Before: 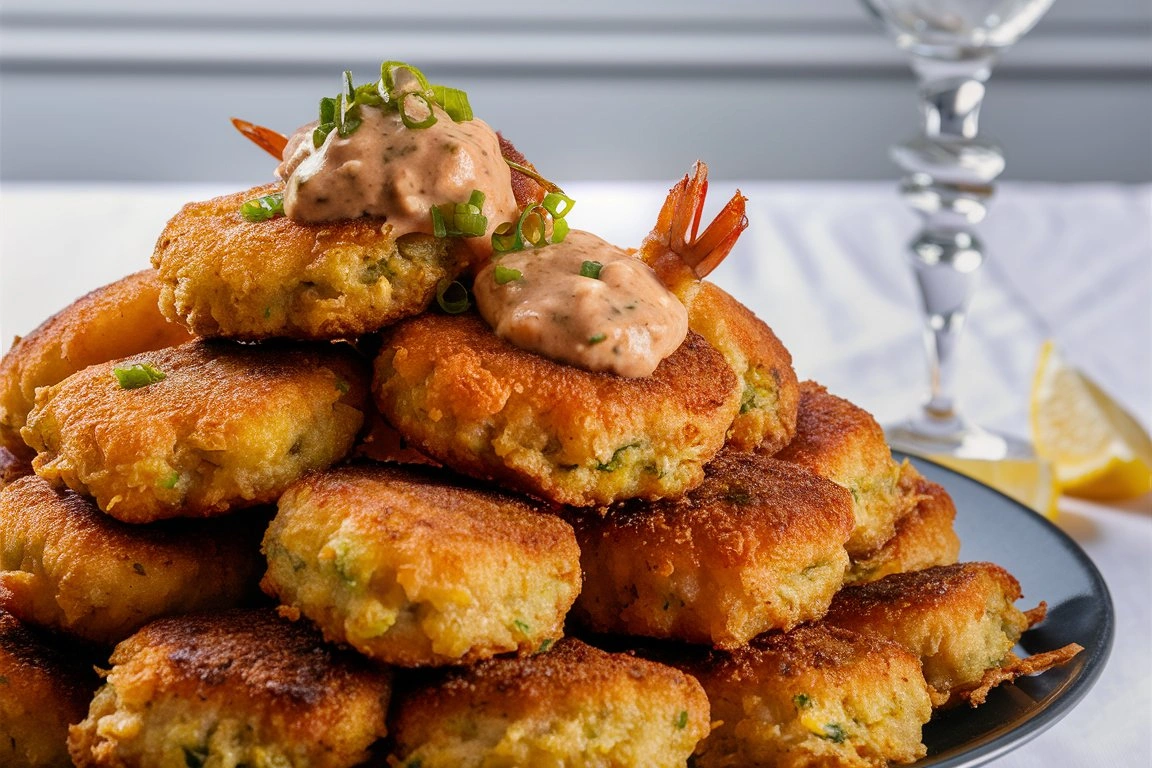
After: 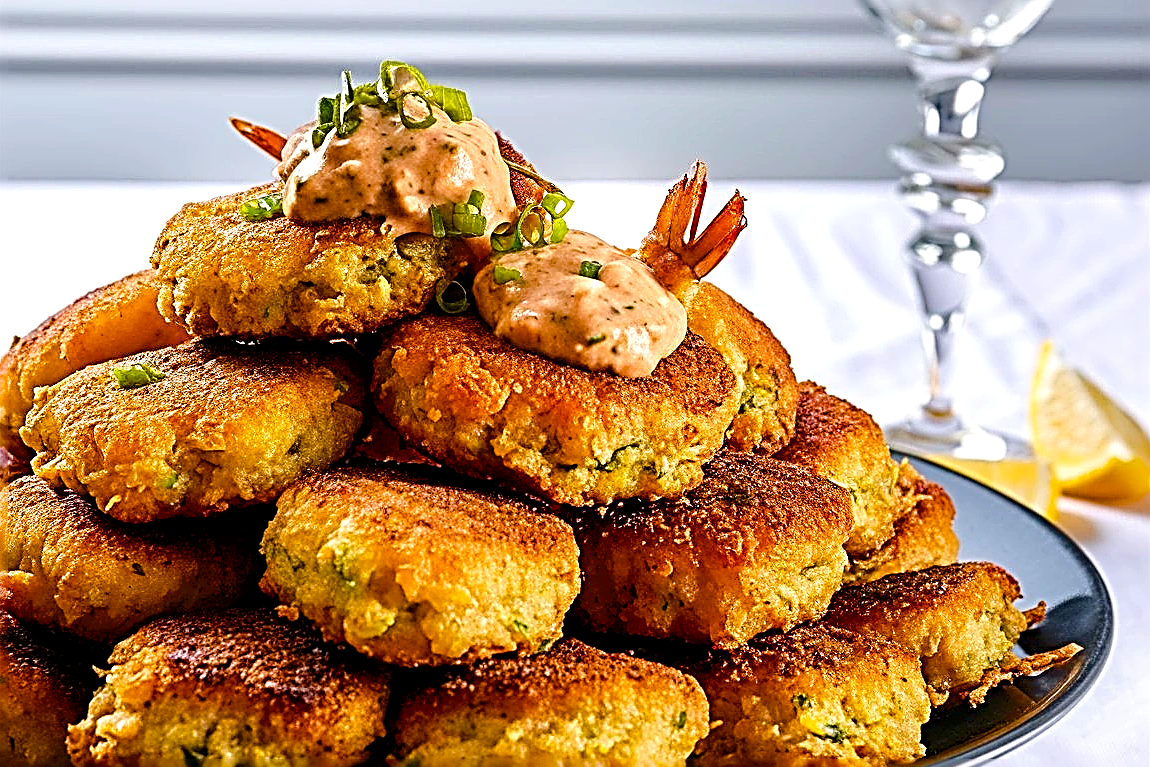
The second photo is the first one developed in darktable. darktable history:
tone curve: curves: ch0 [(0, 0) (0.003, 0.004) (0.011, 0.005) (0.025, 0.014) (0.044, 0.037) (0.069, 0.059) (0.1, 0.096) (0.136, 0.116) (0.177, 0.133) (0.224, 0.177) (0.277, 0.255) (0.335, 0.319) (0.399, 0.385) (0.468, 0.457) (0.543, 0.545) (0.623, 0.621) (0.709, 0.705) (0.801, 0.801) (0.898, 0.901) (1, 1)], color space Lab, independent channels, preserve colors none
exposure: black level correction 0.001, exposure 0.5 EV, compensate exposure bias true, compensate highlight preservation false
crop and rotate: left 0.114%, bottom 0.009%
sharpen: radius 3.199, amount 1.715
color balance rgb: perceptual saturation grading › global saturation 34.879%, perceptual saturation grading › highlights -29.884%, perceptual saturation grading › shadows 36.086%, perceptual brilliance grading › global brilliance 2.959%, perceptual brilliance grading › highlights -2.798%, perceptual brilliance grading › shadows 3.734%, global vibrance 20%
